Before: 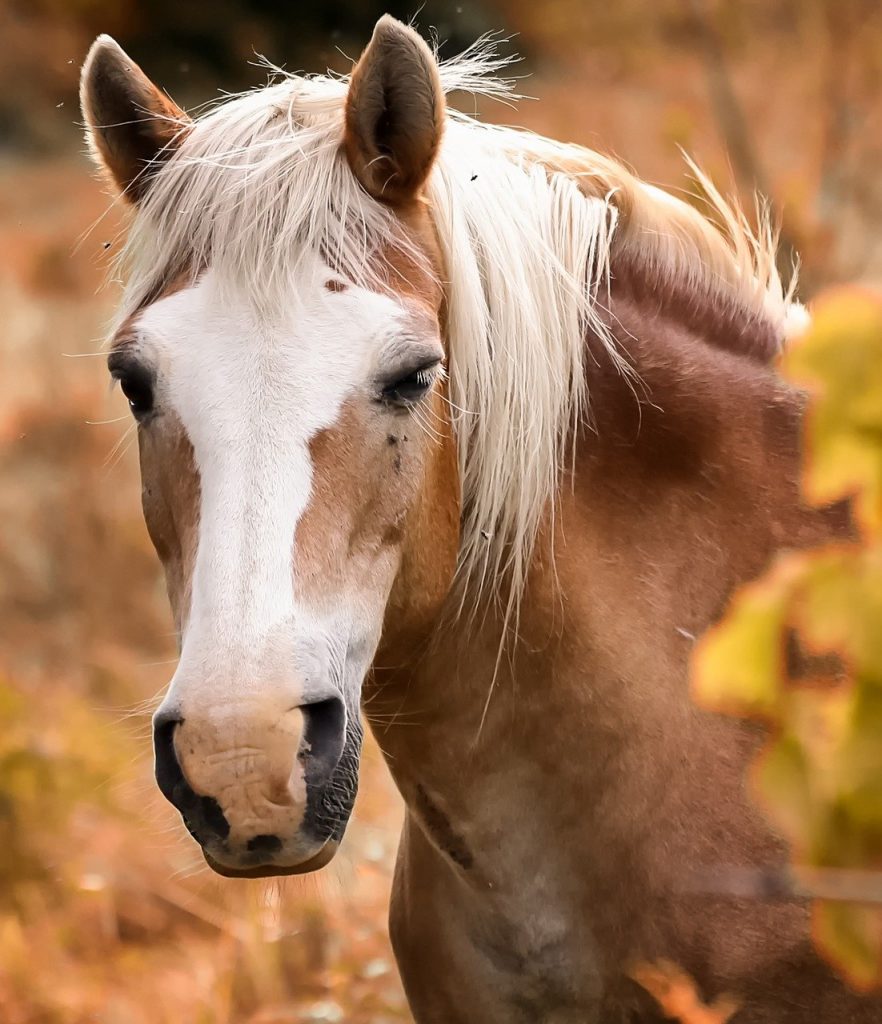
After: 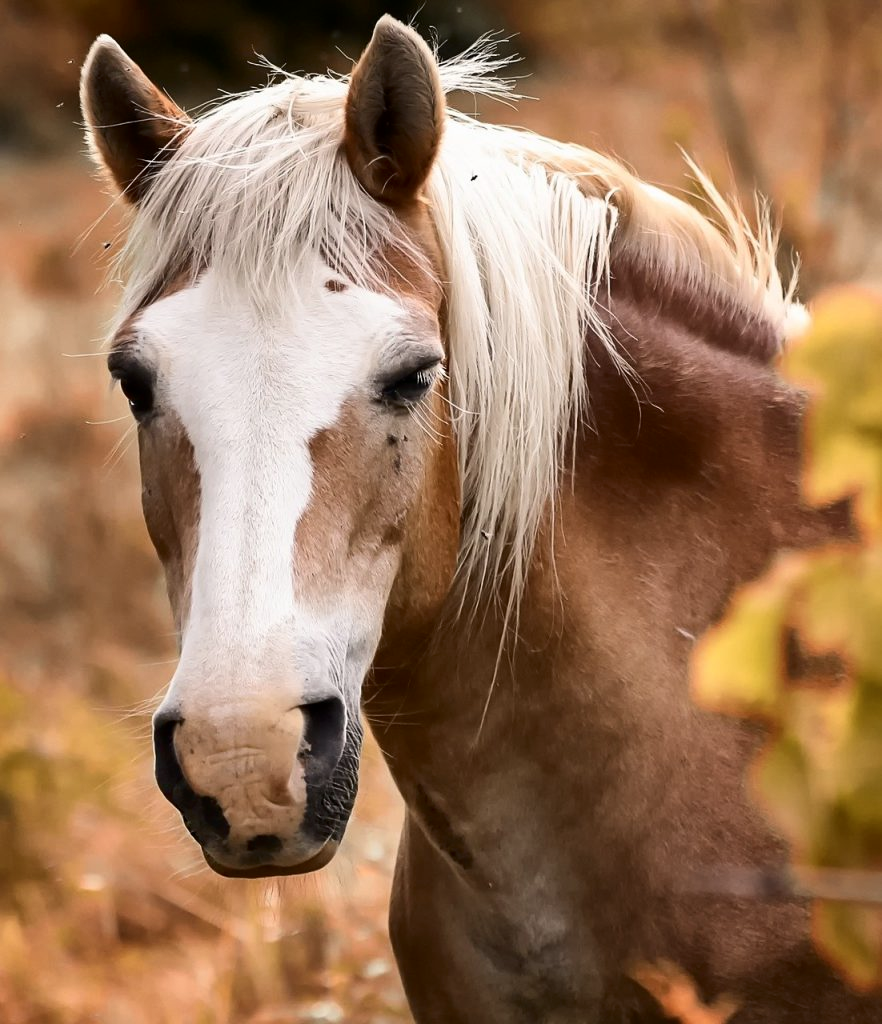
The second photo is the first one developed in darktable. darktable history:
contrast brightness saturation: contrast 0.132, brightness -0.046, saturation 0.158
color correction: highlights b* 0.02, saturation 0.77
